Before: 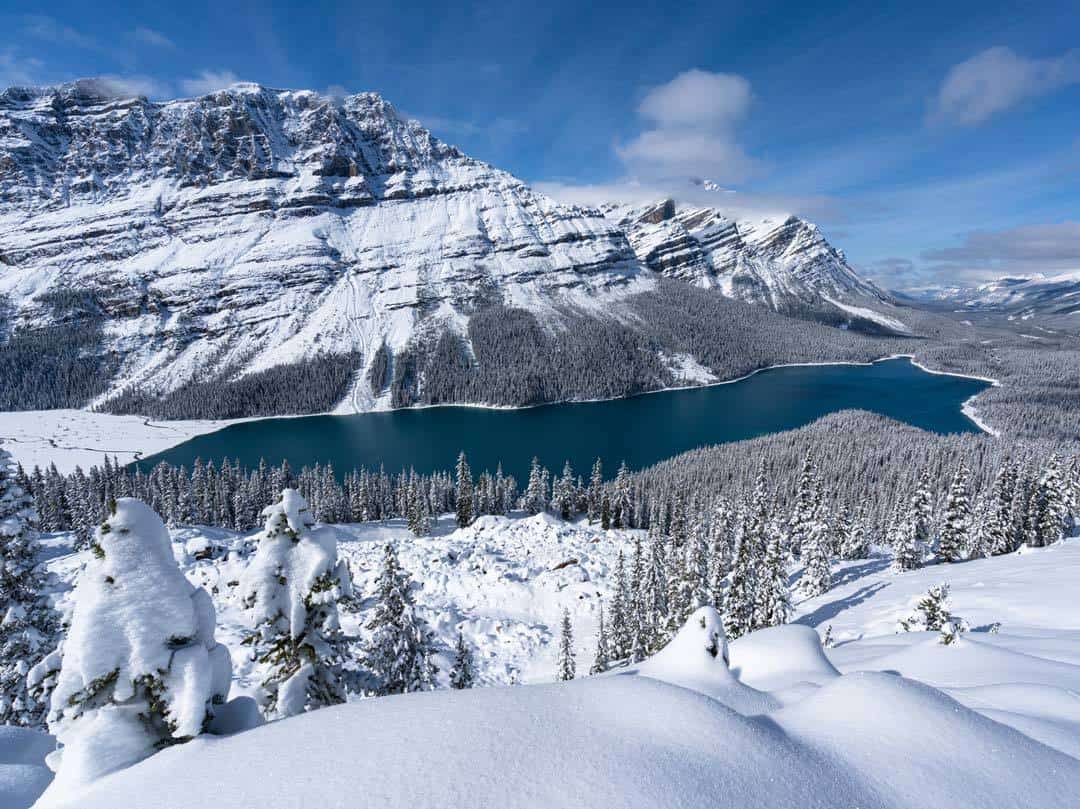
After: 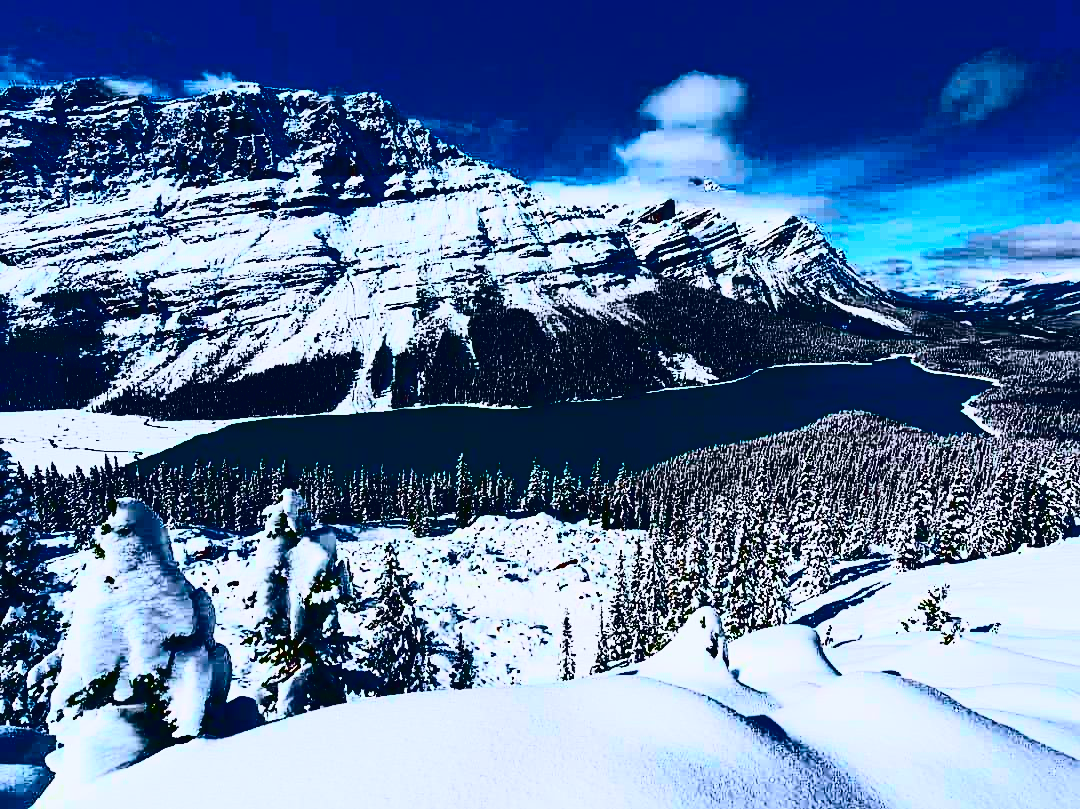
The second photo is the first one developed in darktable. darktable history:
sharpen: on, module defaults
contrast brightness saturation: contrast 0.782, brightness -0.981, saturation 0.982
tone curve: curves: ch0 [(0, 0.023) (0.132, 0.075) (0.251, 0.186) (0.463, 0.461) (0.662, 0.757) (0.854, 0.909) (1, 0.973)]; ch1 [(0, 0) (0.447, 0.411) (0.483, 0.469) (0.498, 0.496) (0.518, 0.514) (0.561, 0.579) (0.604, 0.645) (0.669, 0.73) (0.819, 0.93) (1, 1)]; ch2 [(0, 0) (0.307, 0.315) (0.425, 0.438) (0.483, 0.477) (0.503, 0.503) (0.526, 0.534) (0.567, 0.569) (0.617, 0.674) (0.703, 0.797) (0.985, 0.966)], color space Lab, independent channels, preserve colors none
